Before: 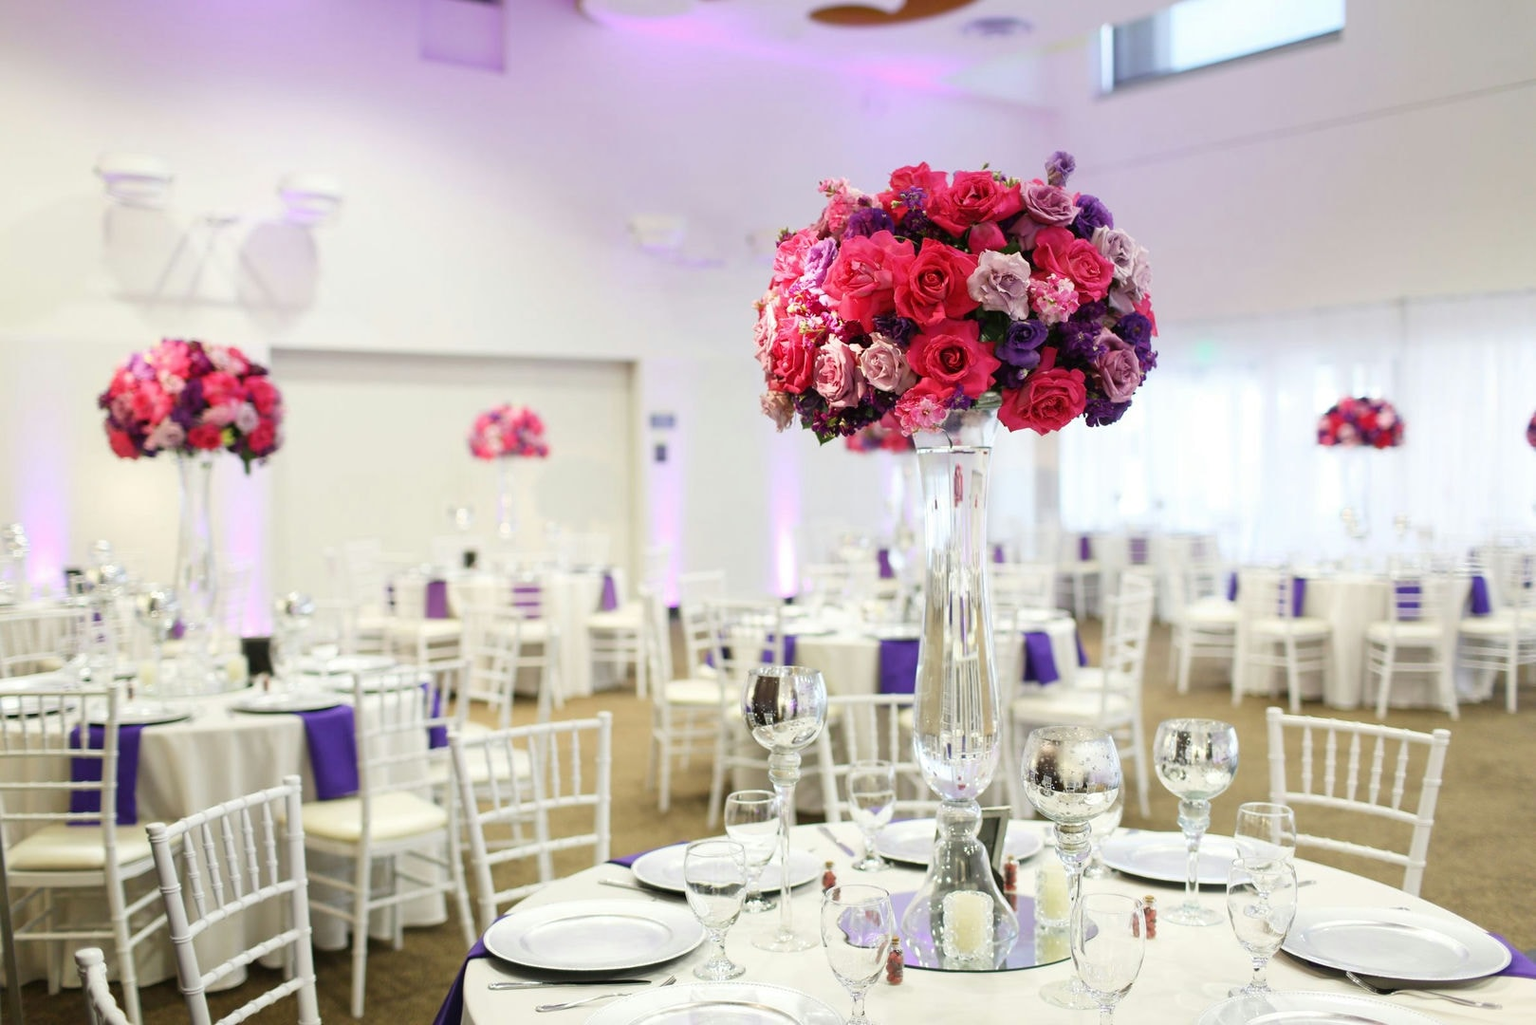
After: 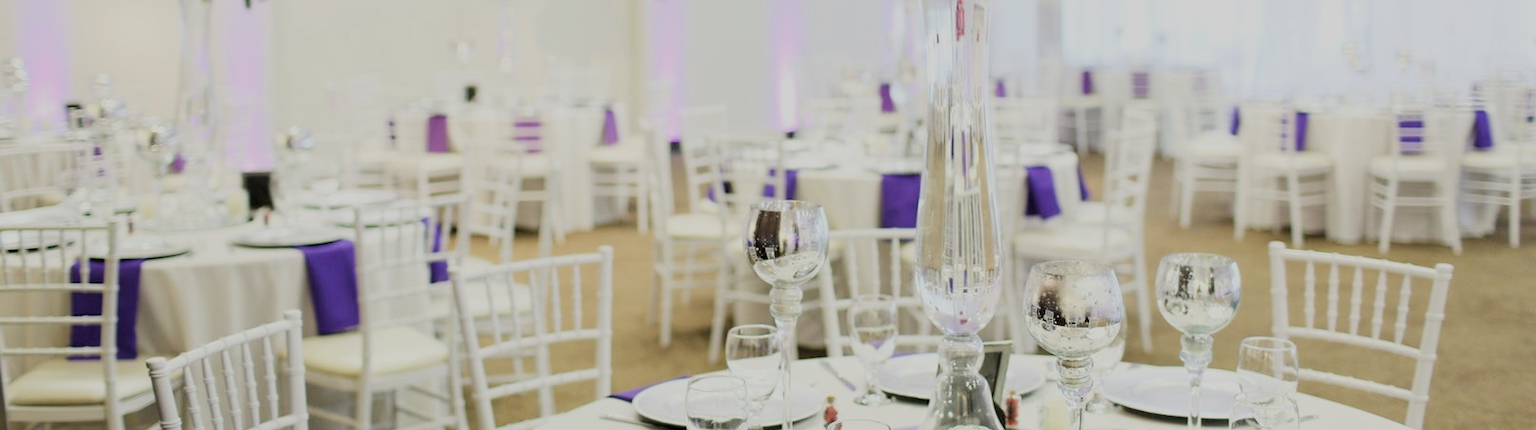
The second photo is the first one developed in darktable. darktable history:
crop: top 45.551%, bottom 12.262%
filmic rgb: black relative exposure -7.32 EV, white relative exposure 5.09 EV, hardness 3.2
